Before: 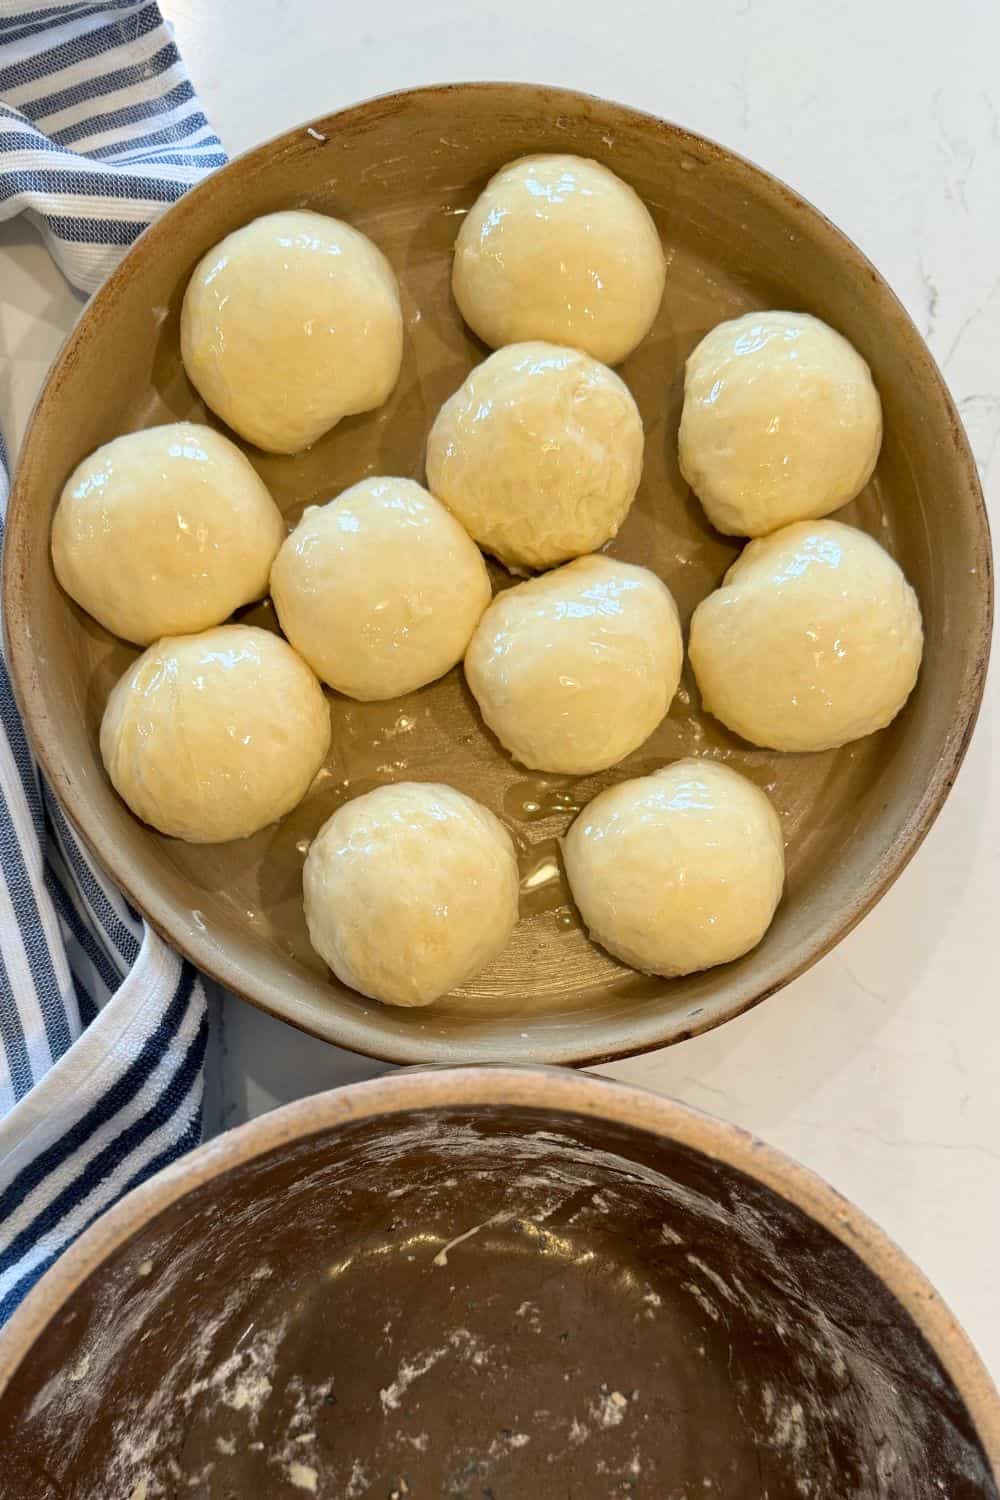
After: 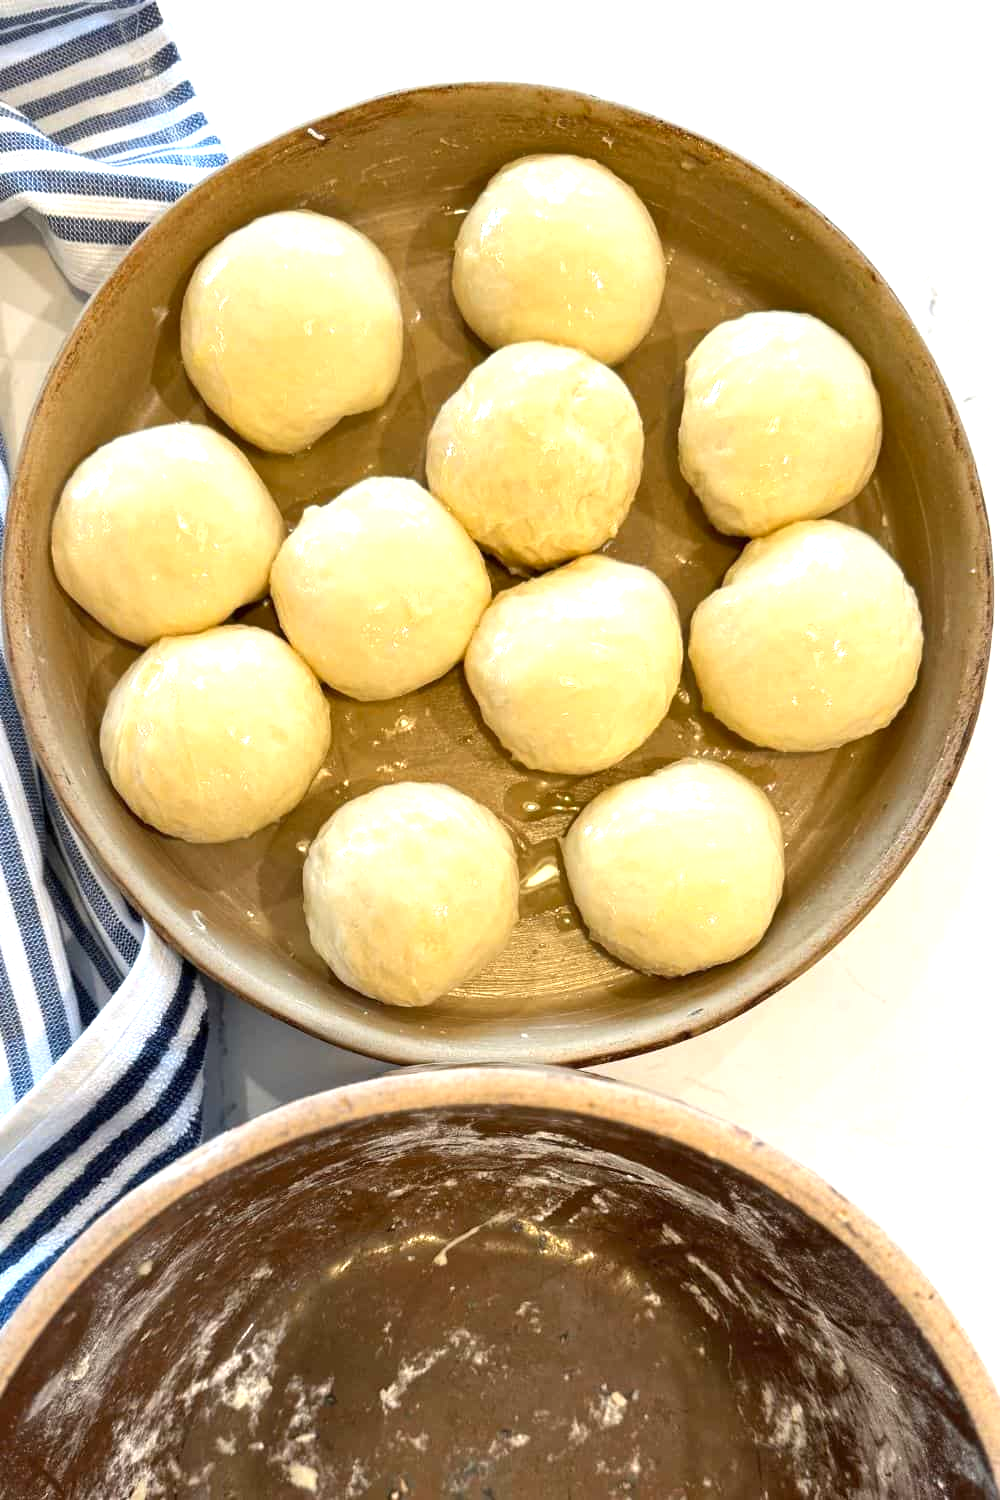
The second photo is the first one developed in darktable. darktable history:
exposure: exposure 0.77 EV, compensate highlight preservation false
tone equalizer: on, module defaults
shadows and highlights: shadows 52.34, highlights -28.23, soften with gaussian
